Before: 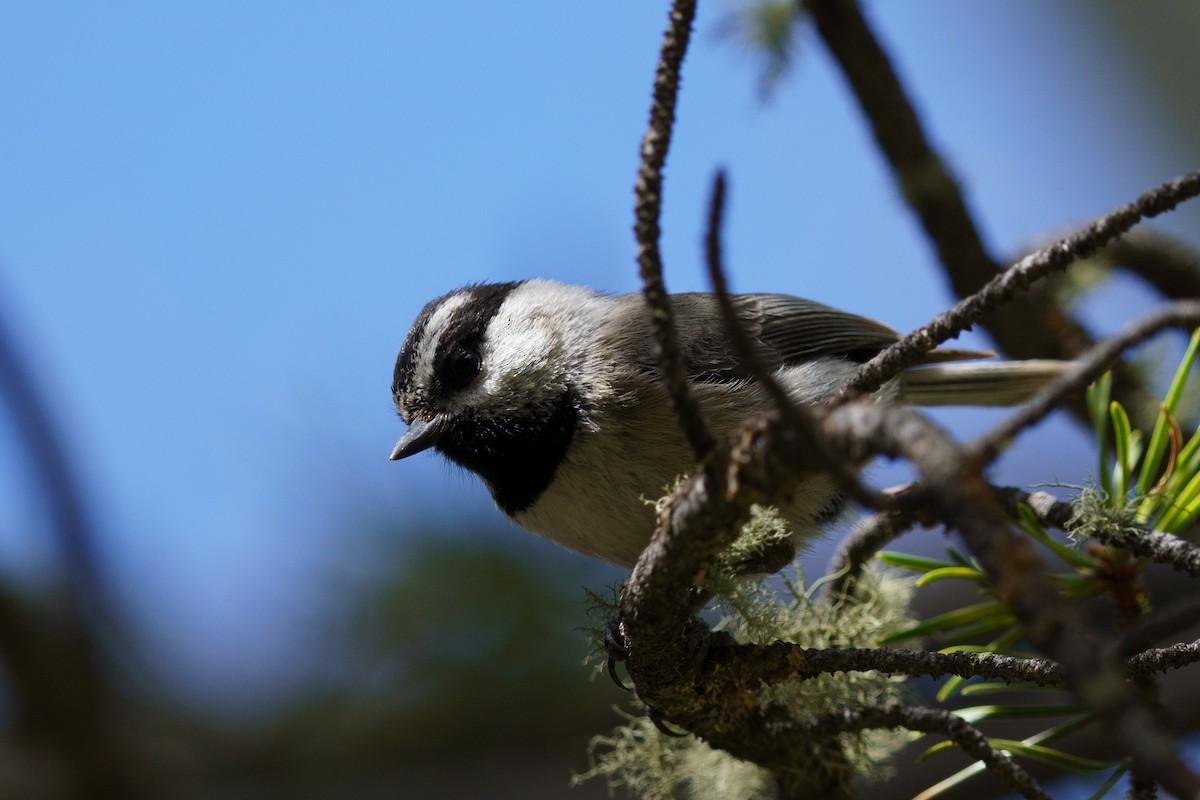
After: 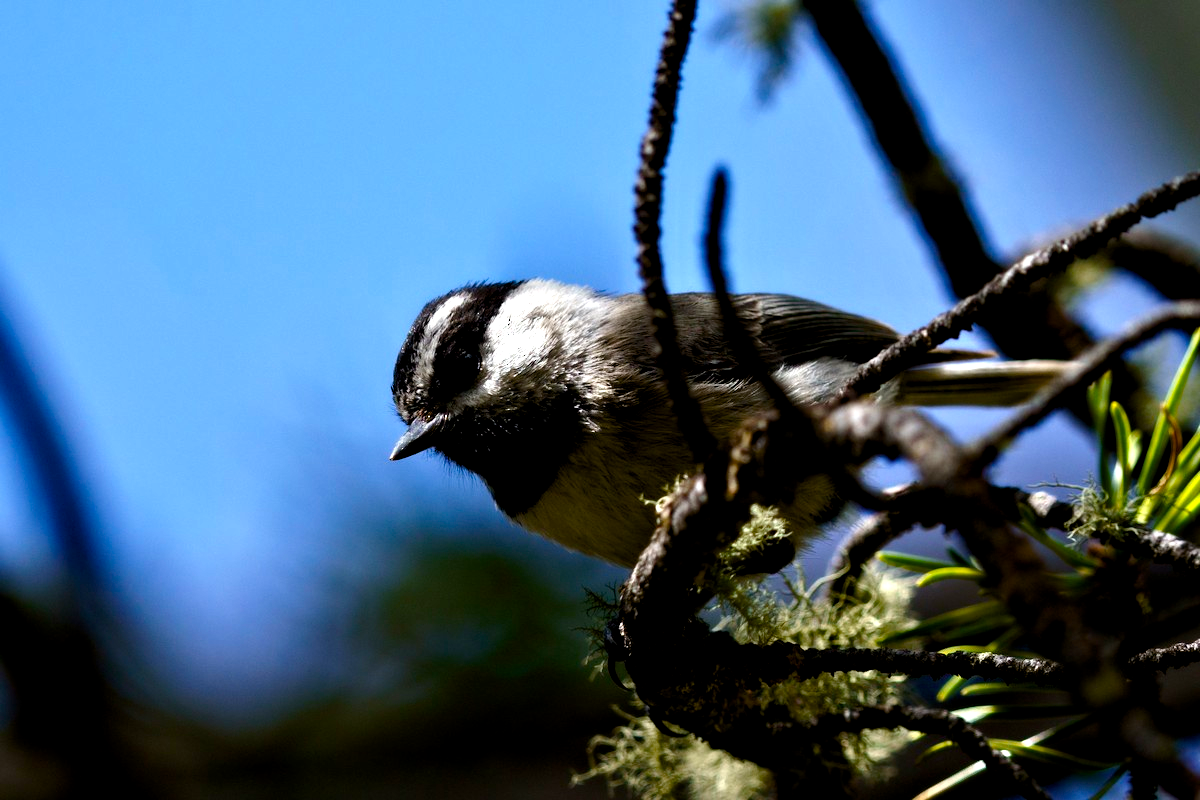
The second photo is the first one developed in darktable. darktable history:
color balance rgb: power › luminance -14.772%, highlights gain › luminance 14.647%, linear chroma grading › global chroma 9.77%, perceptual saturation grading › global saturation 0.169%, perceptual saturation grading › mid-tones 6.198%, perceptual saturation grading › shadows 71.517%, perceptual brilliance grading › highlights 8.416%, perceptual brilliance grading › mid-tones 3.275%, perceptual brilliance grading › shadows 1.681%
exposure: black level correction 0.009, compensate highlight preservation false
contrast equalizer: y [[0.513, 0.565, 0.608, 0.562, 0.512, 0.5], [0.5 ×6], [0.5, 0.5, 0.5, 0.528, 0.598, 0.658], [0 ×6], [0 ×6]]
